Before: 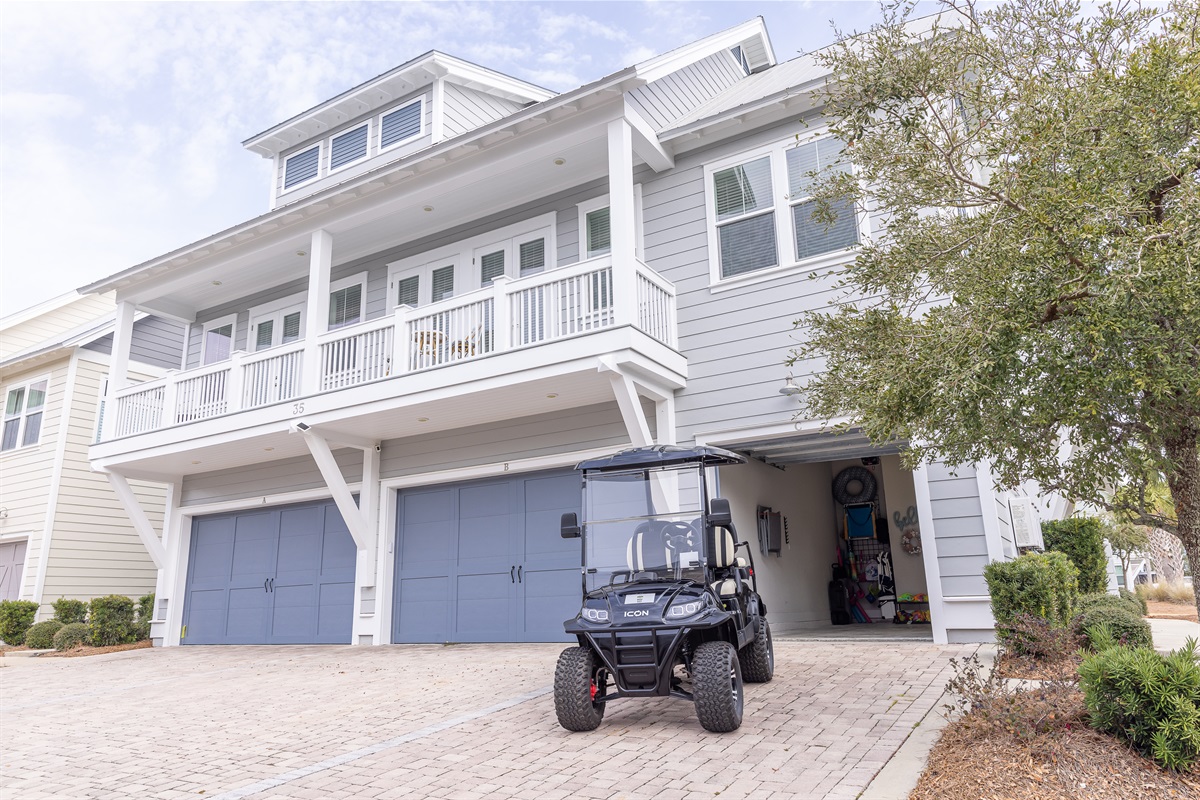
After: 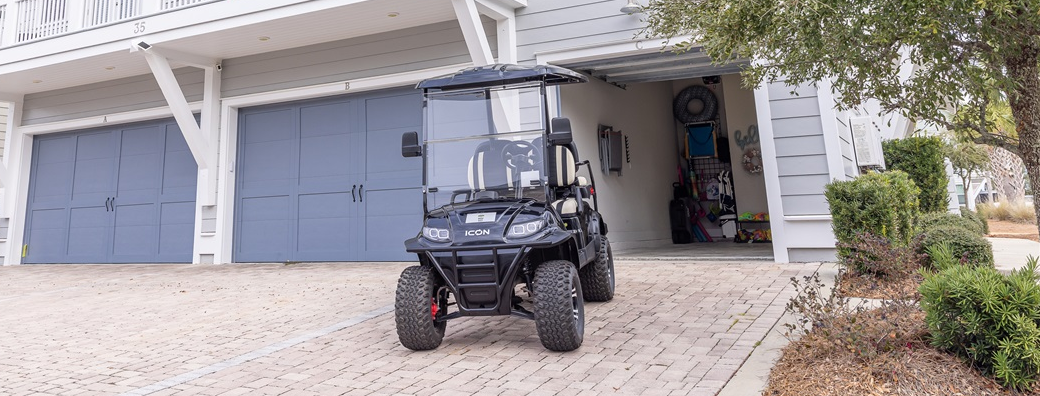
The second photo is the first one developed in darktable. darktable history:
crop and rotate: left 13.279%, top 47.628%, bottom 2.798%
